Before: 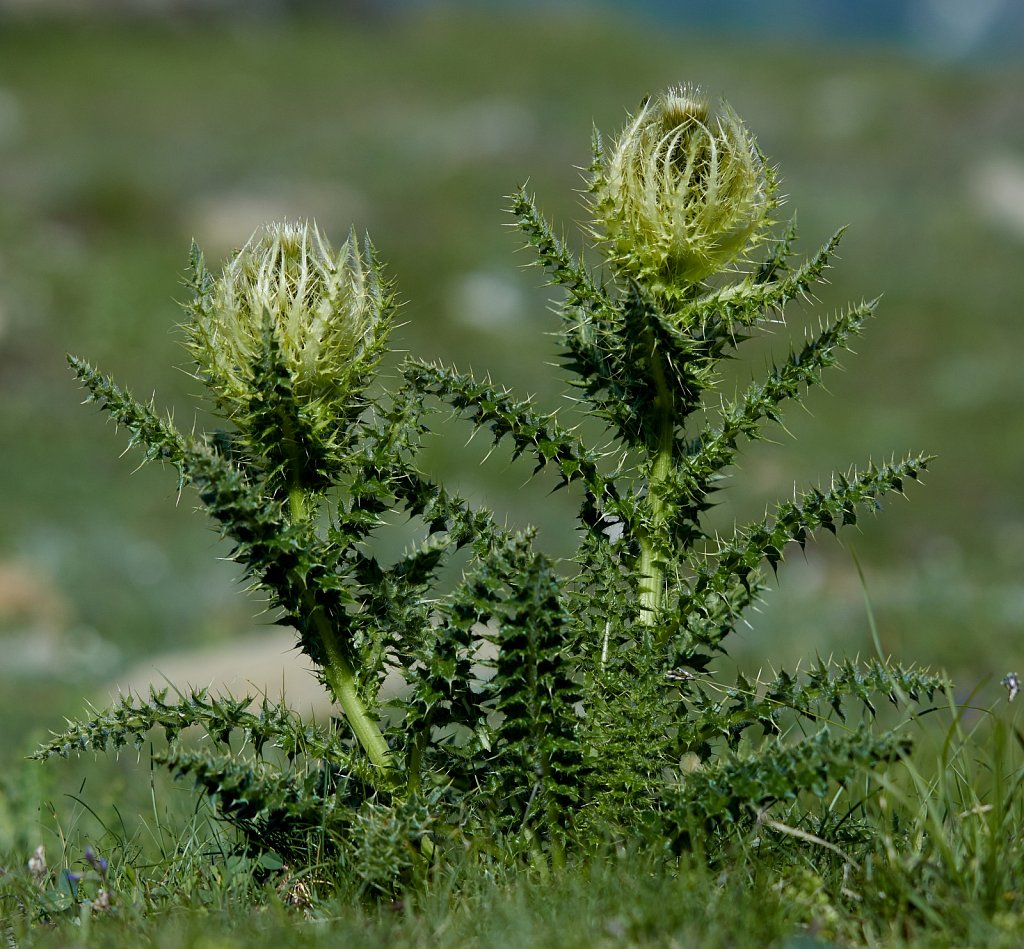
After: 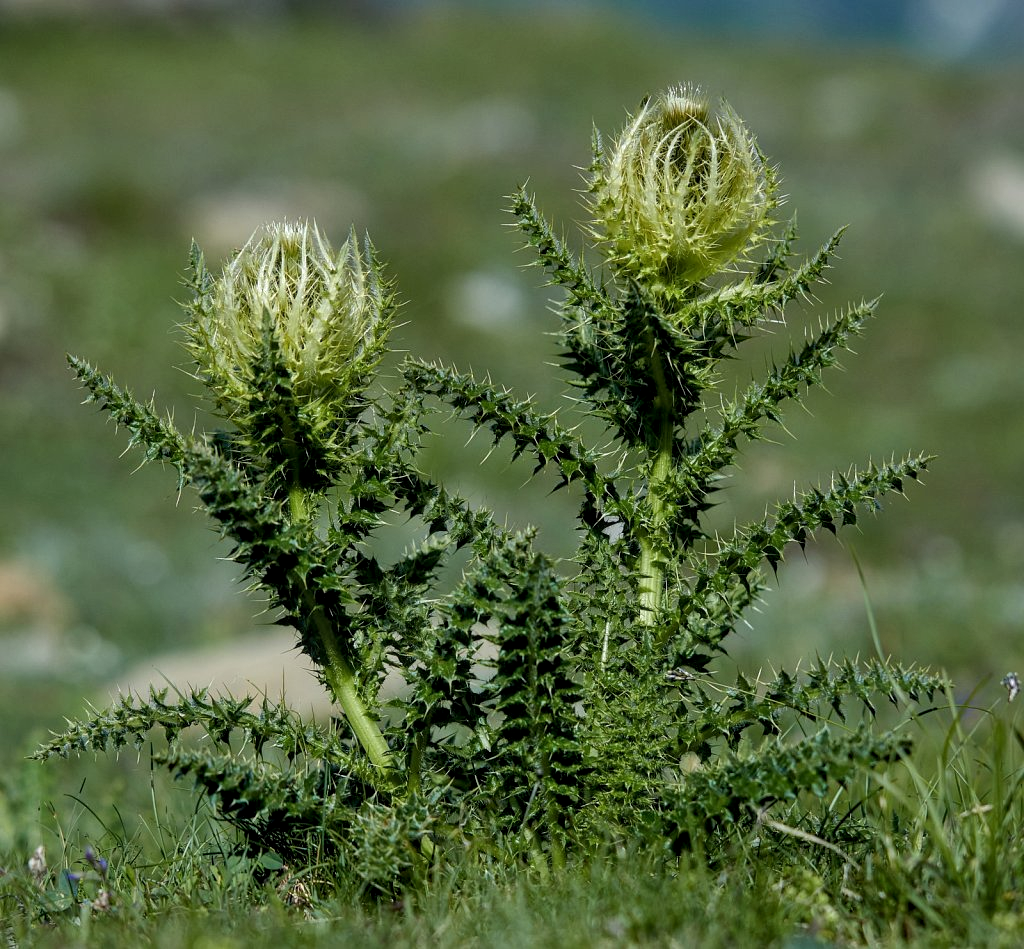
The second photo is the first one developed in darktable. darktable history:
local contrast: on, module defaults
shadows and highlights: shadows 48.92, highlights -42.87, soften with gaussian
